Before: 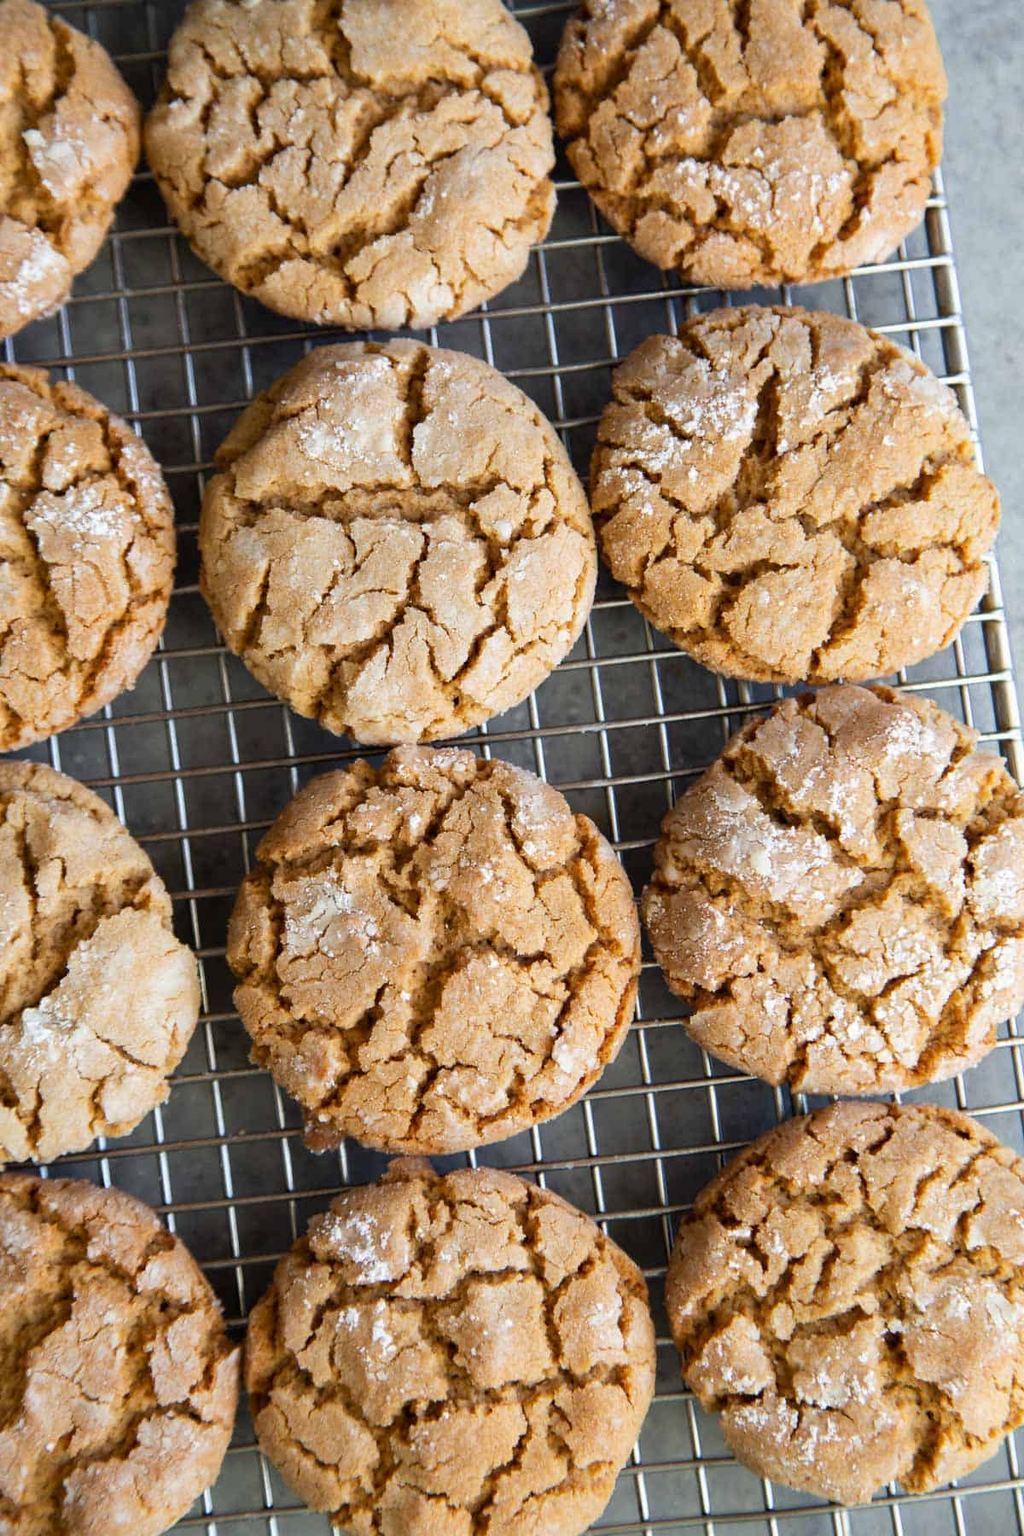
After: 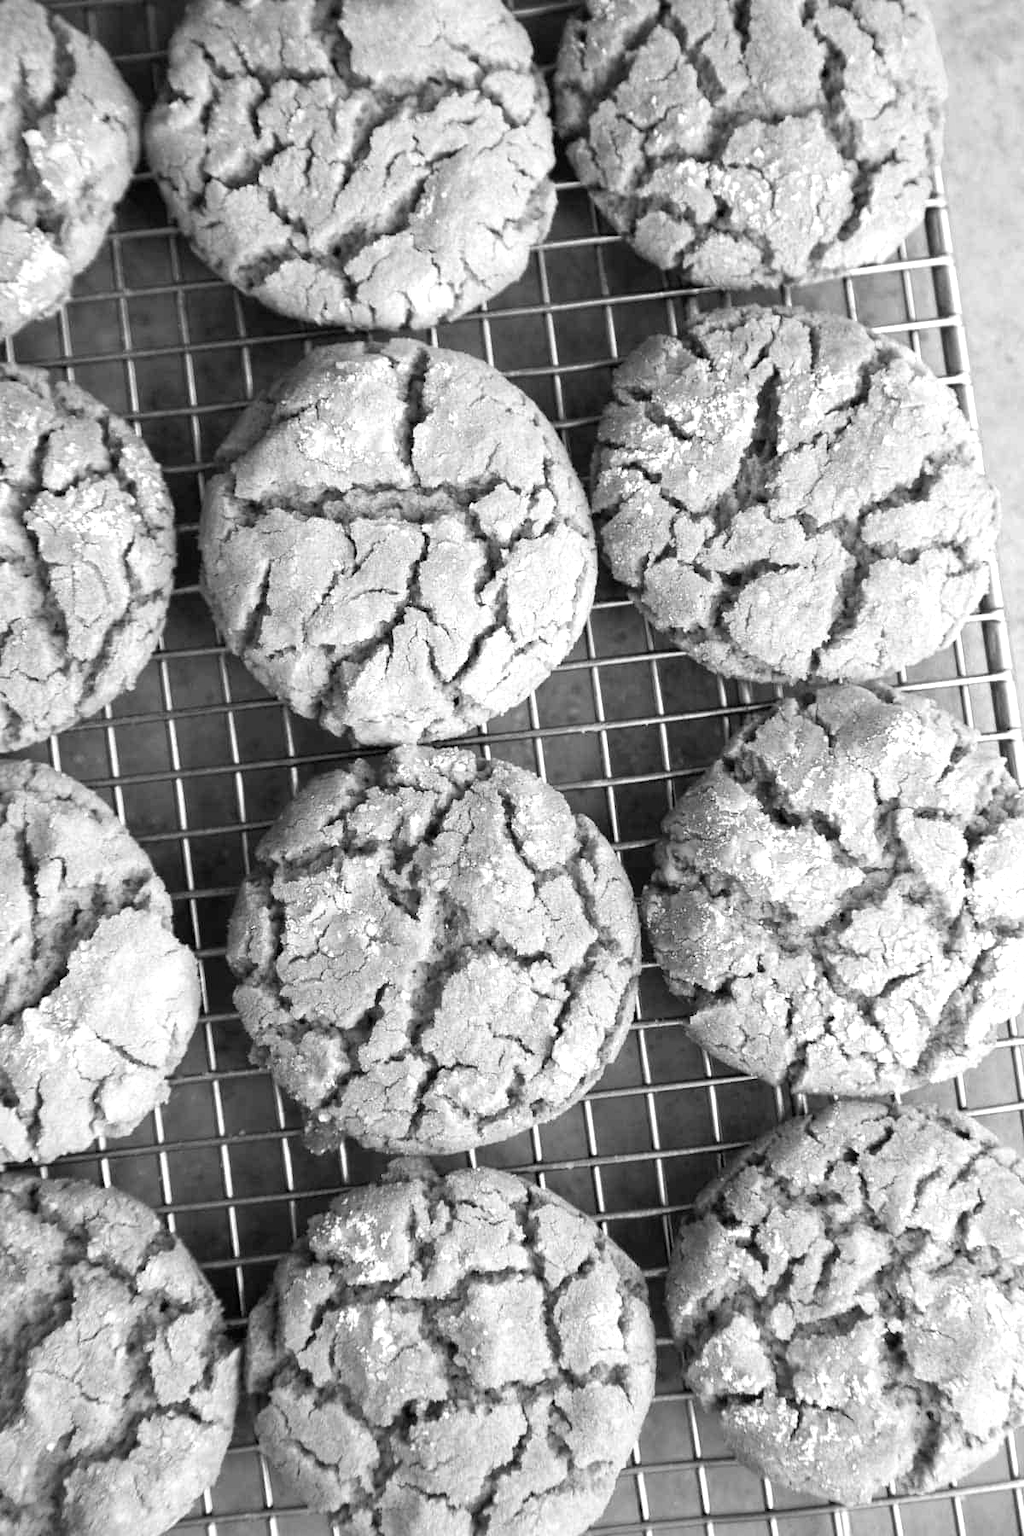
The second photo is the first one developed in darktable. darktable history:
color calibration: illuminant as shot in camera, x 0.379, y 0.396, temperature 4138.76 K
contrast brightness saturation: saturation -1
exposure: black level correction 0.001, exposure 0.5 EV, compensate exposure bias true, compensate highlight preservation false
